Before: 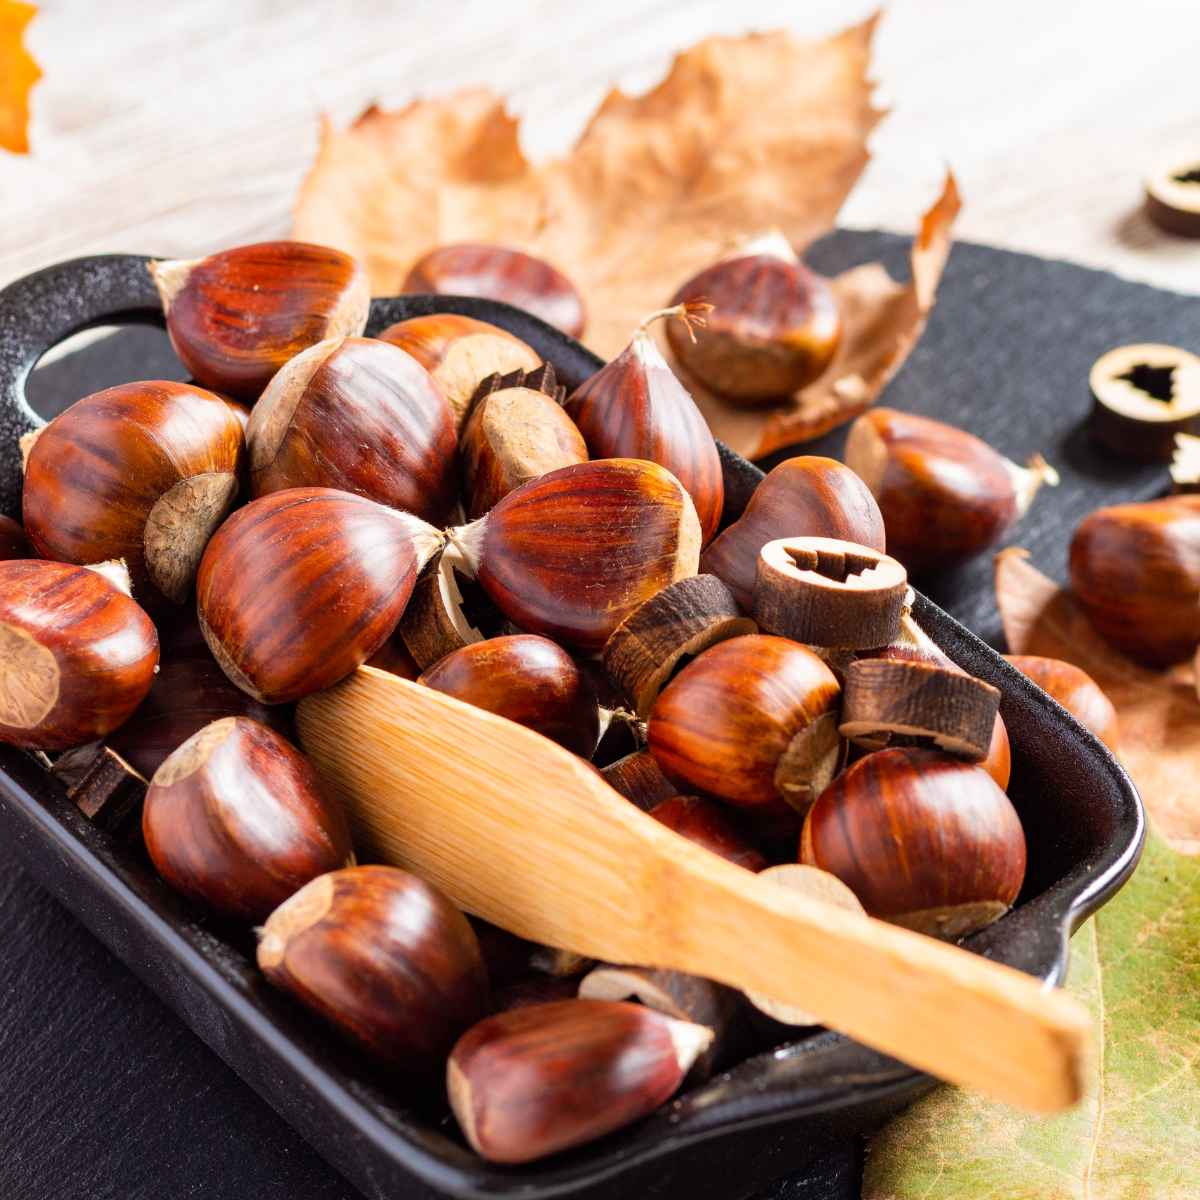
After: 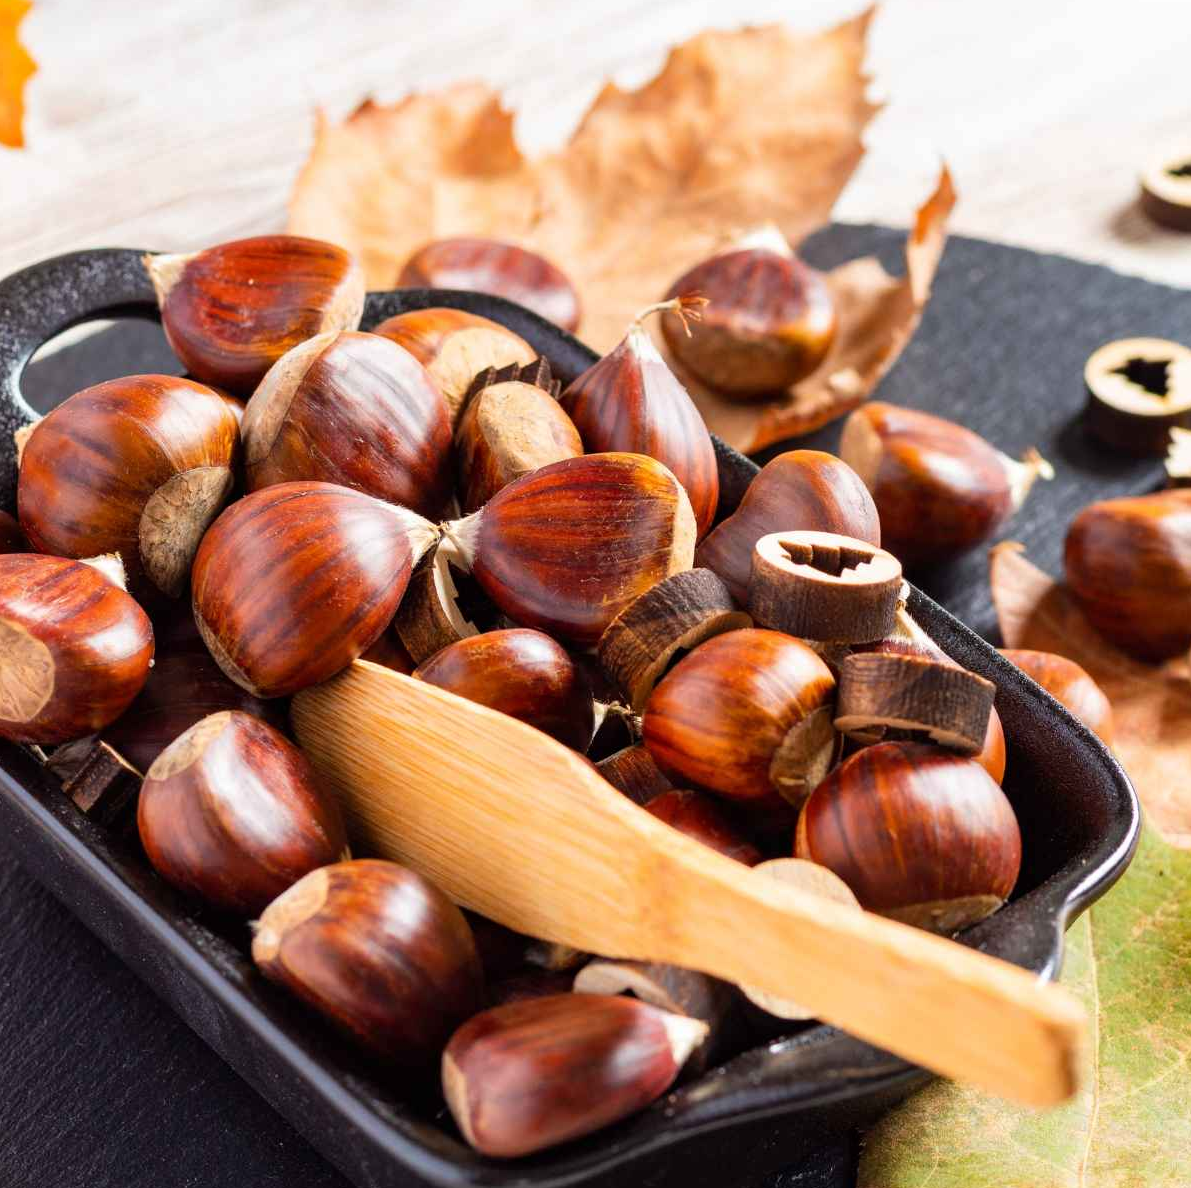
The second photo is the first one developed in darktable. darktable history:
crop: left 0.474%, top 0.563%, right 0.201%, bottom 0.377%
